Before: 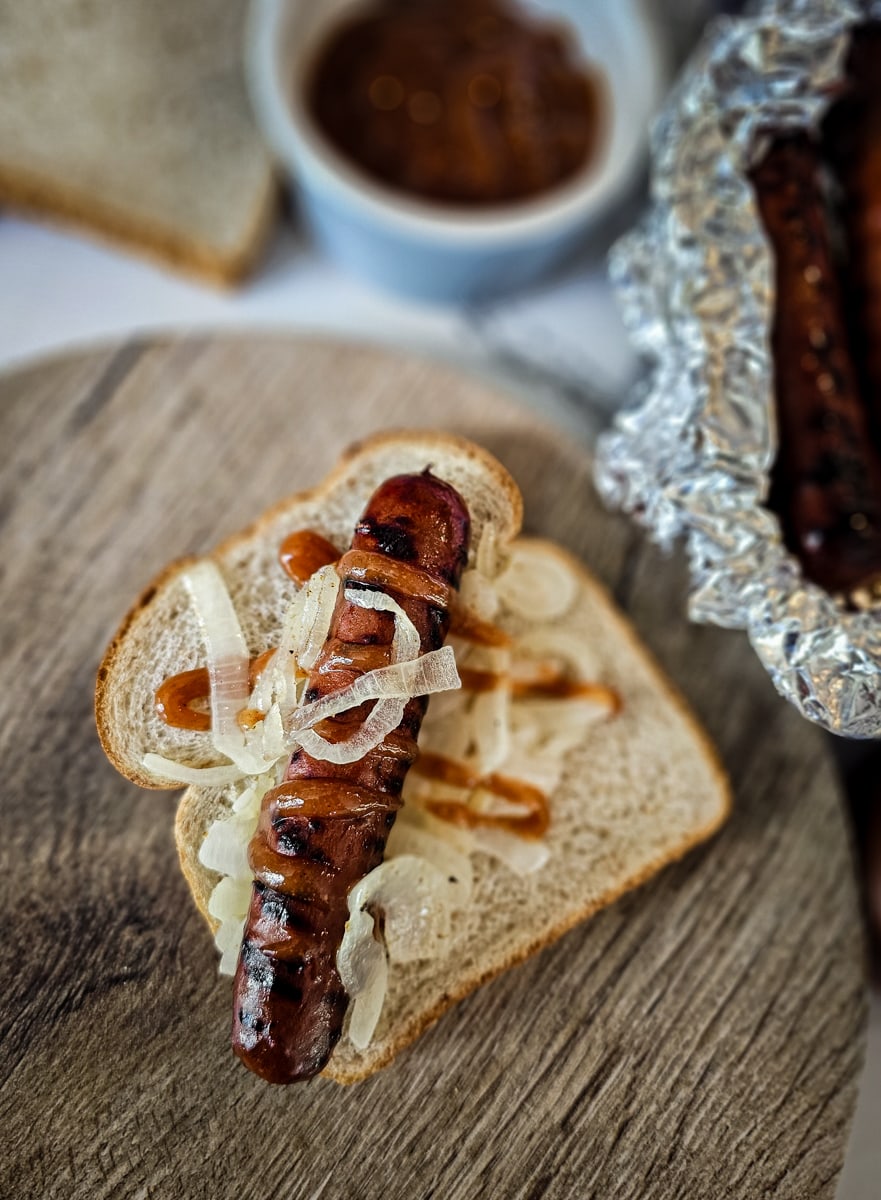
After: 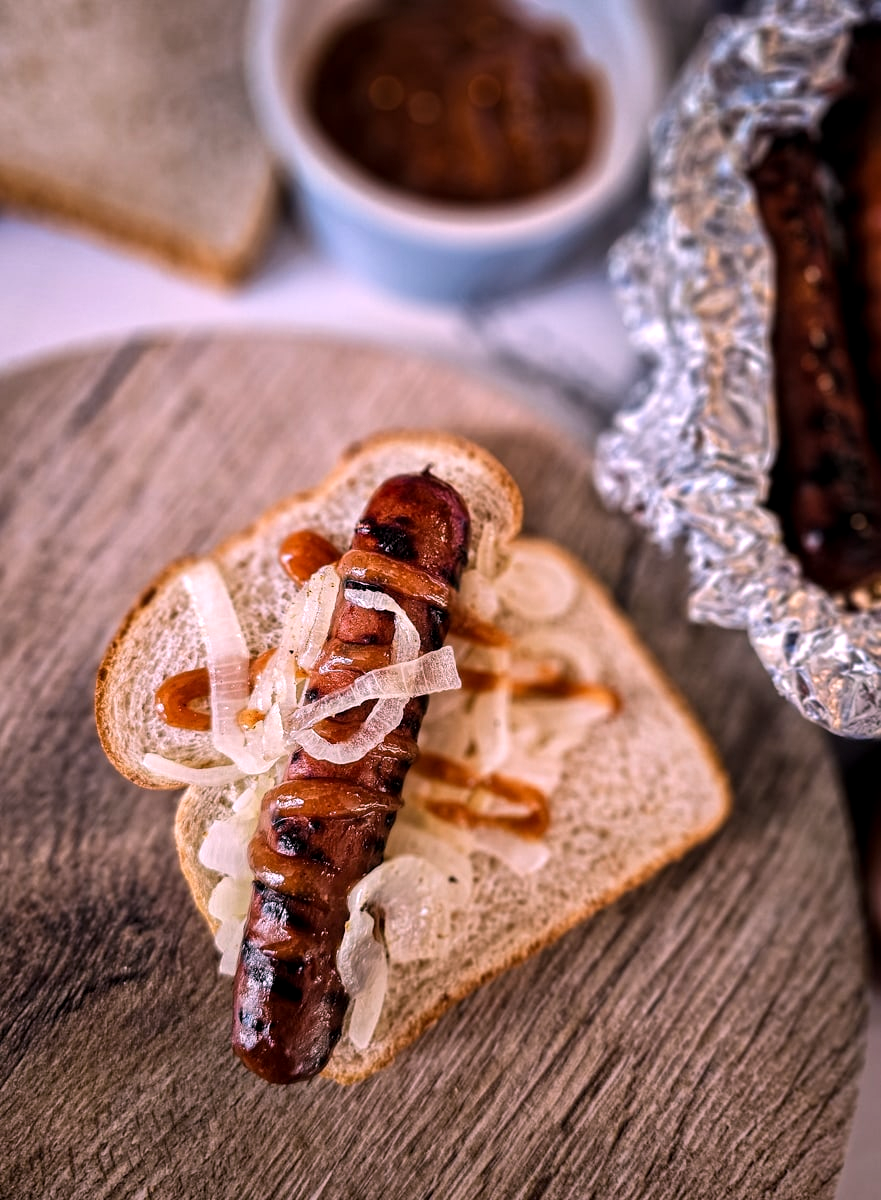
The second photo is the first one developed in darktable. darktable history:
local contrast: highlights 100%, shadows 100%, detail 120%, midtone range 0.2
white balance: red 1.188, blue 1.11
